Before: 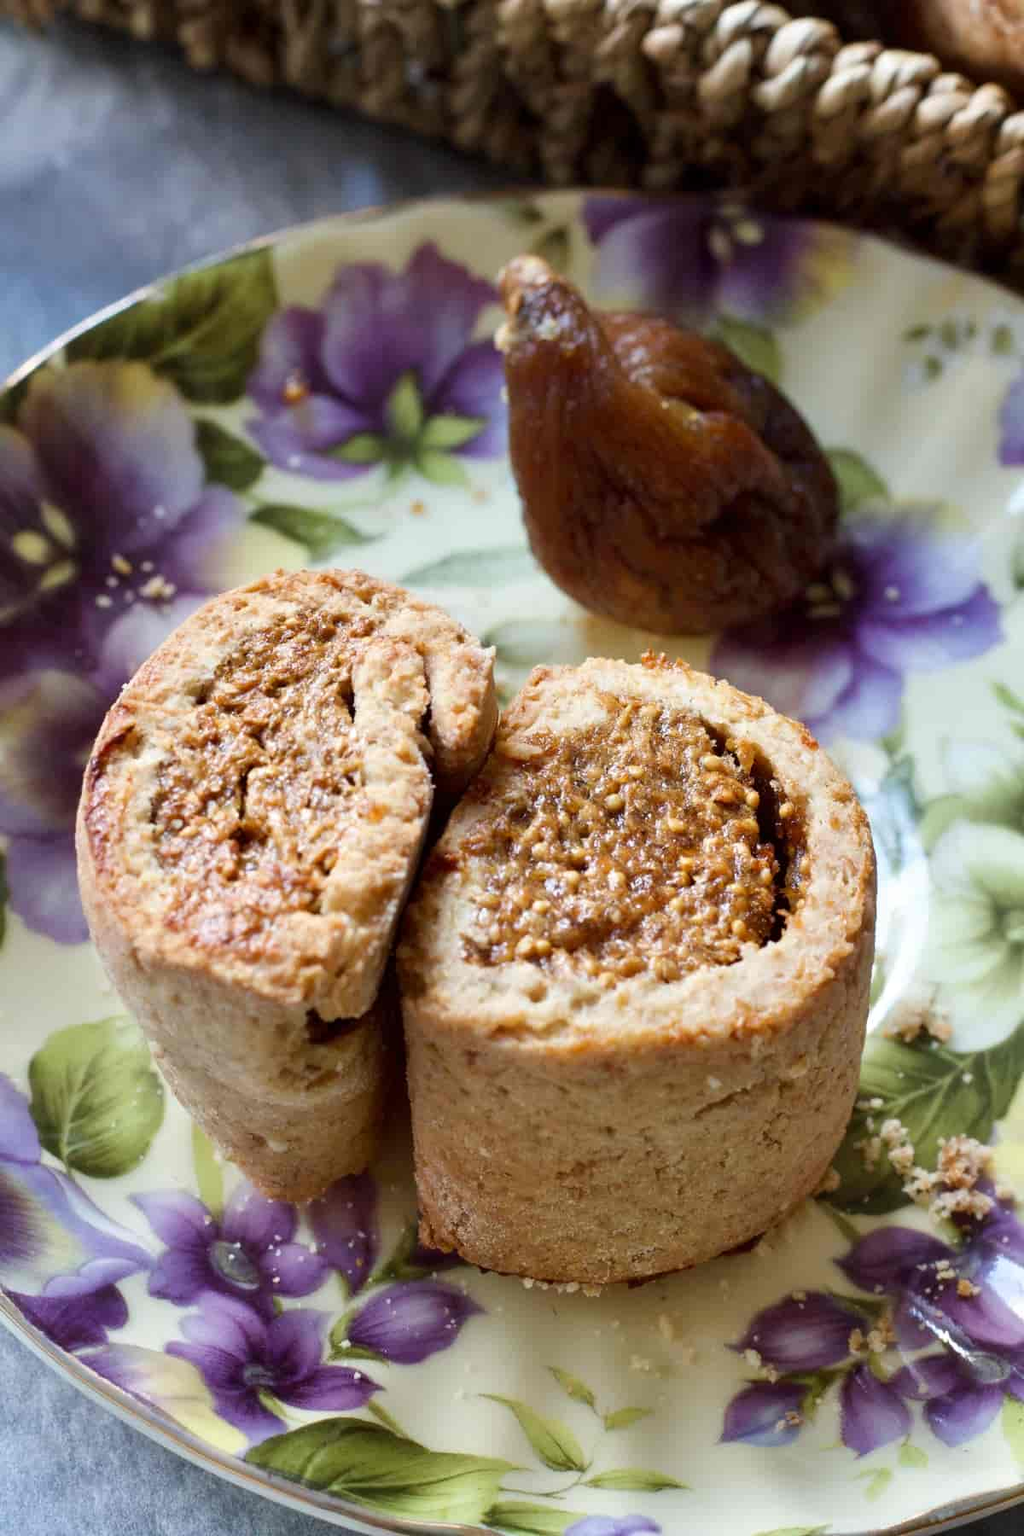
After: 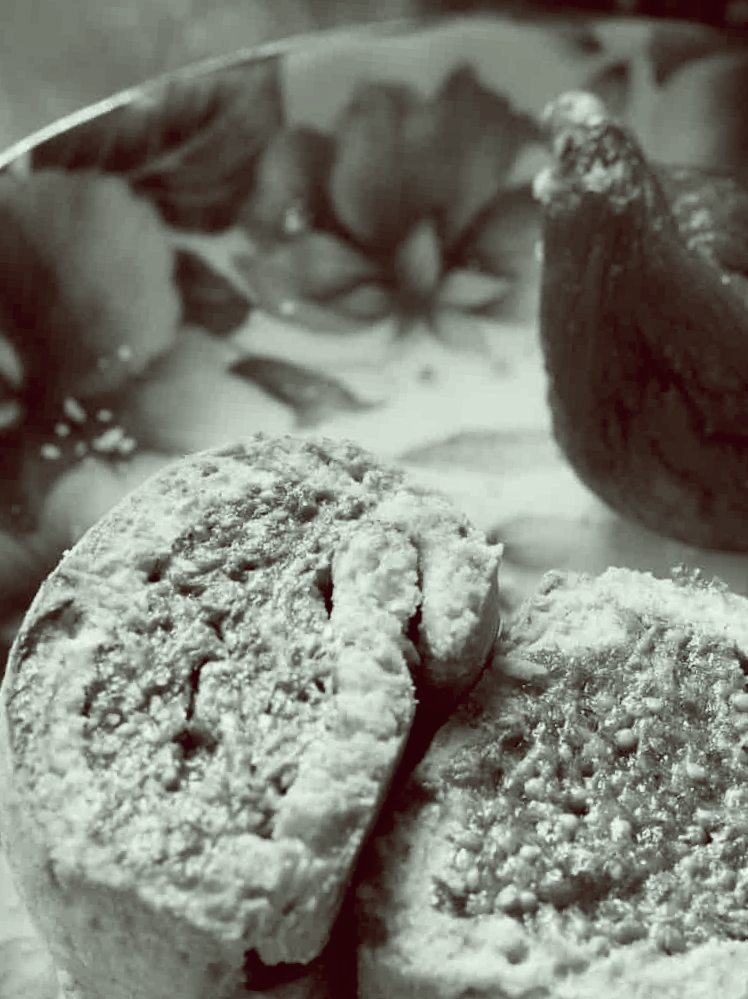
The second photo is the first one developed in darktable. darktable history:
shadows and highlights: shadows 0, highlights 40
color correction: saturation 0.5
color balance: lift [1, 1.015, 0.987, 0.985], gamma [1, 0.959, 1.042, 0.958], gain [0.927, 0.938, 1.072, 0.928], contrast 1.5%
white balance: red 1.123, blue 0.83
color calibration: output gray [0.267, 0.423, 0.261, 0], illuminant same as pipeline (D50), adaptation none (bypass)
crop and rotate: angle -4.99°, left 2.122%, top 6.945%, right 27.566%, bottom 30.519%
